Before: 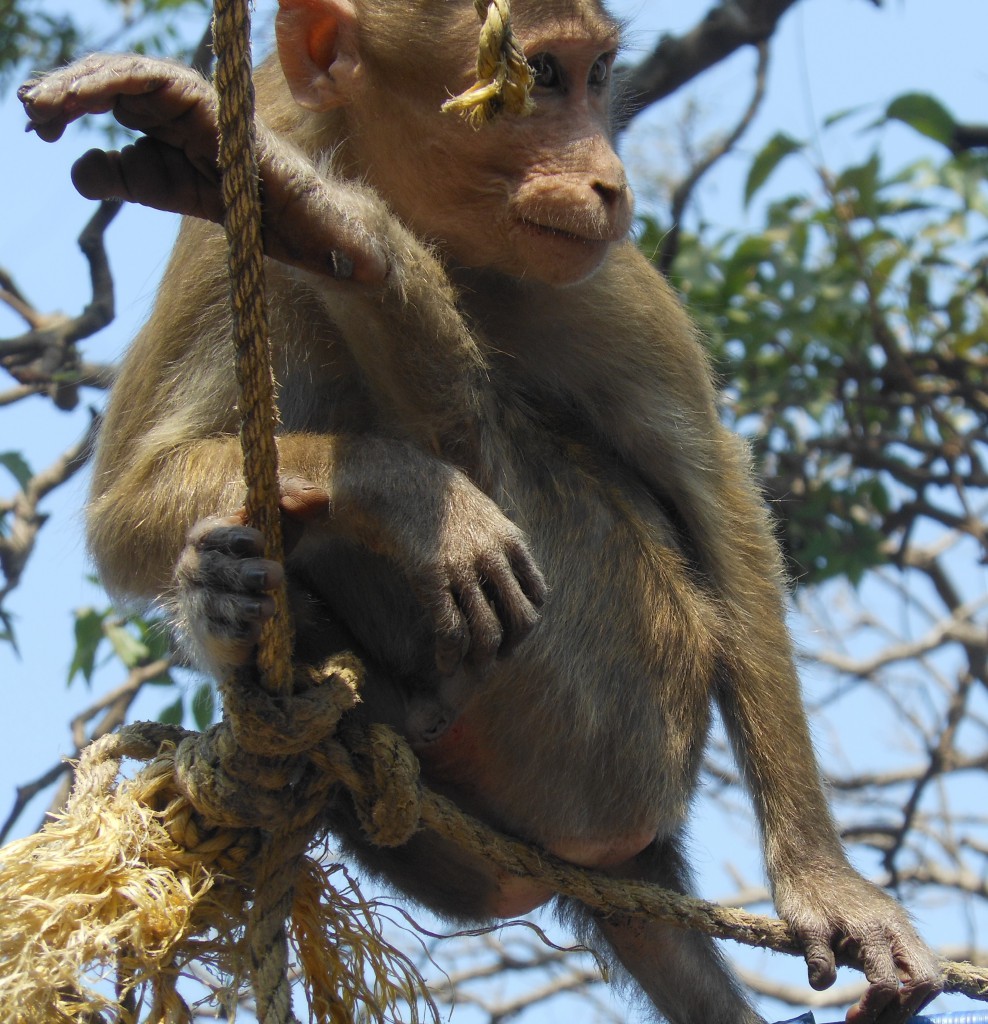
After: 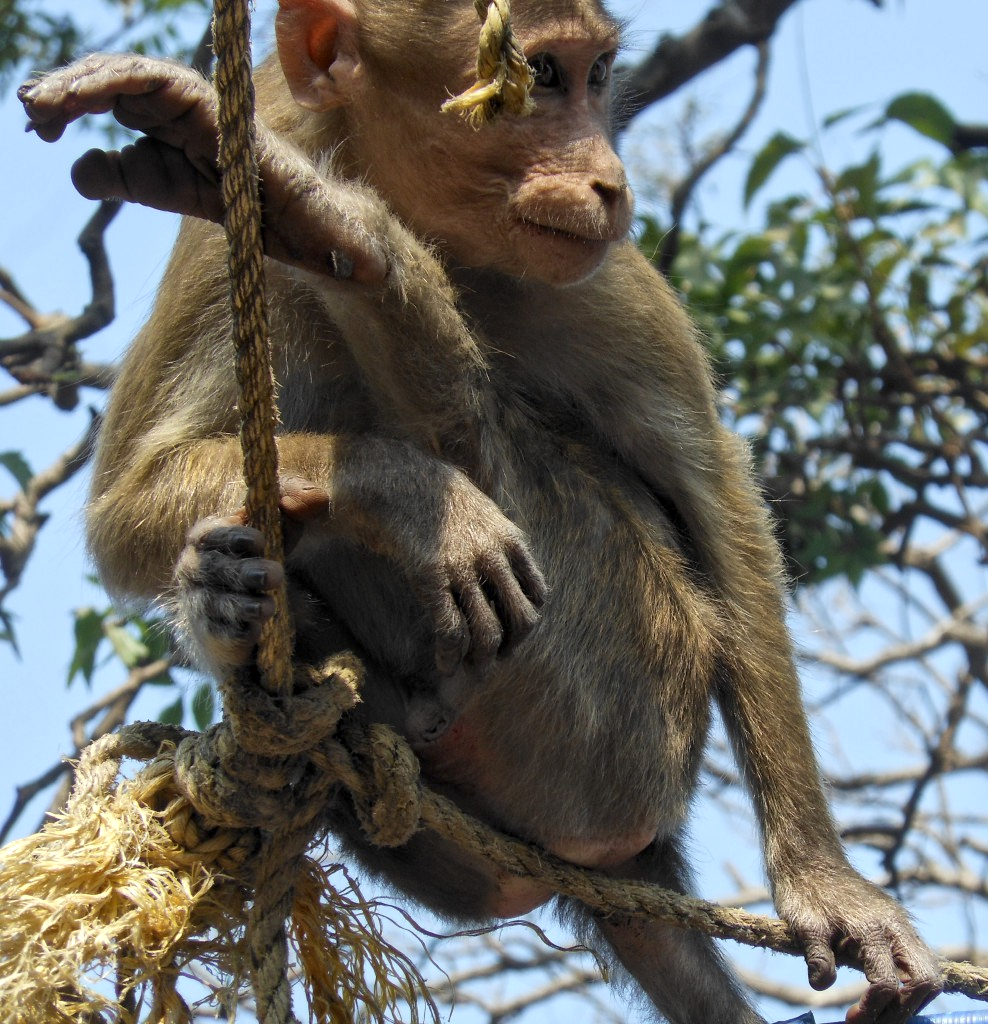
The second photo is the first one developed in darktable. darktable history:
local contrast: mode bilateral grid, contrast 20, coarseness 21, detail 150%, midtone range 0.2
